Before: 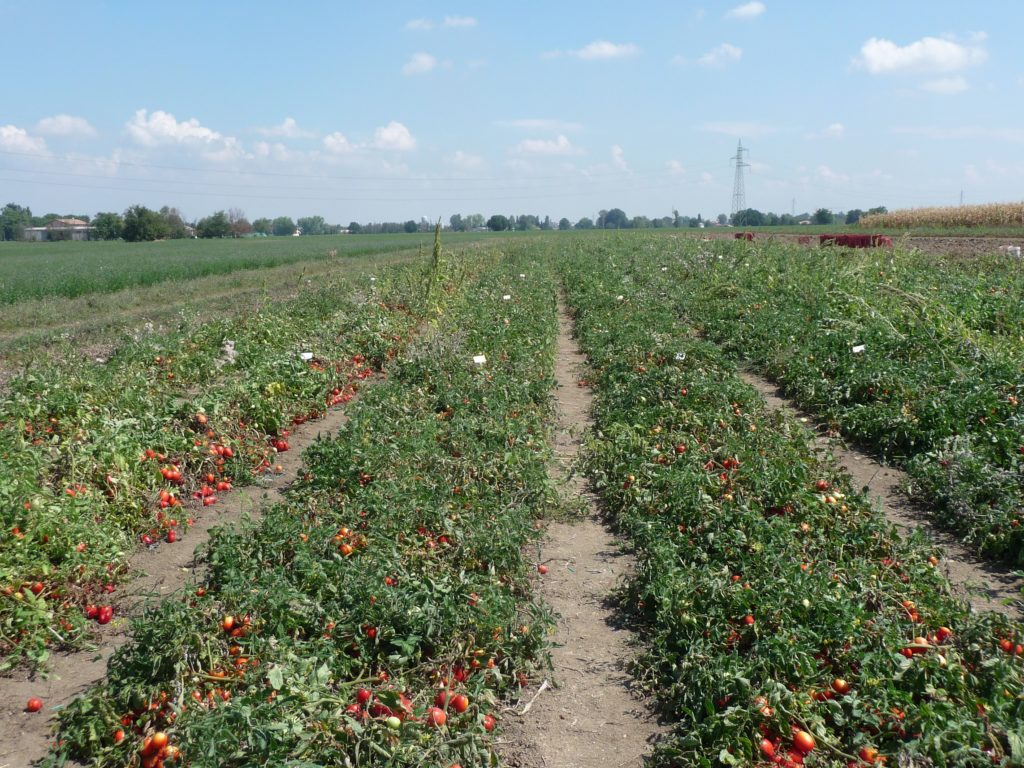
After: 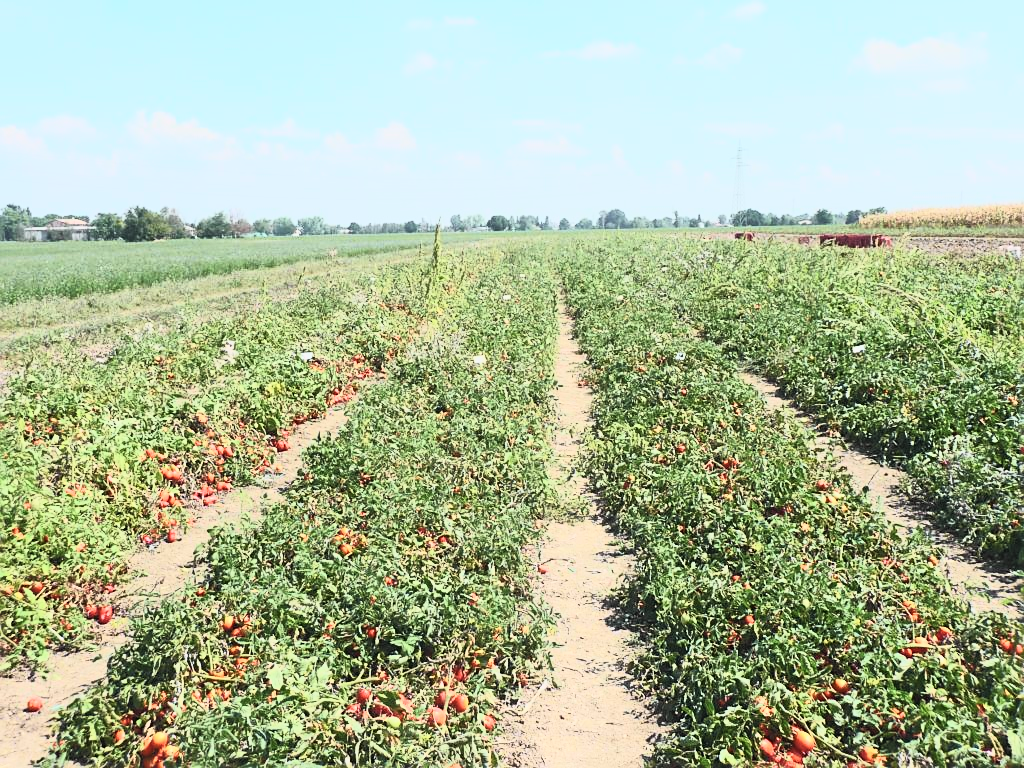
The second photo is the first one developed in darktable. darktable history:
tone curve: curves: ch0 [(0, 0.024) (0.031, 0.027) (0.113, 0.069) (0.198, 0.18) (0.304, 0.303) (0.441, 0.462) (0.557, 0.6) (0.711, 0.79) (0.812, 0.878) (0.927, 0.935) (1, 0.963)]; ch1 [(0, 0) (0.222, 0.2) (0.343, 0.325) (0.45, 0.441) (0.502, 0.501) (0.527, 0.534) (0.55, 0.561) (0.632, 0.656) (0.735, 0.754) (1, 1)]; ch2 [(0, 0) (0.249, 0.222) (0.352, 0.348) (0.424, 0.439) (0.476, 0.482) (0.499, 0.501) (0.517, 0.516) (0.532, 0.544) (0.558, 0.585) (0.596, 0.629) (0.726, 0.745) (0.82, 0.796) (0.998, 0.928)], color space Lab, independent channels, preserve colors none
sharpen: on, module defaults
contrast brightness saturation: contrast 0.39, brightness 0.526
exposure: black level correction -0.005, exposure 0.047 EV, compensate exposure bias true, compensate highlight preservation false
